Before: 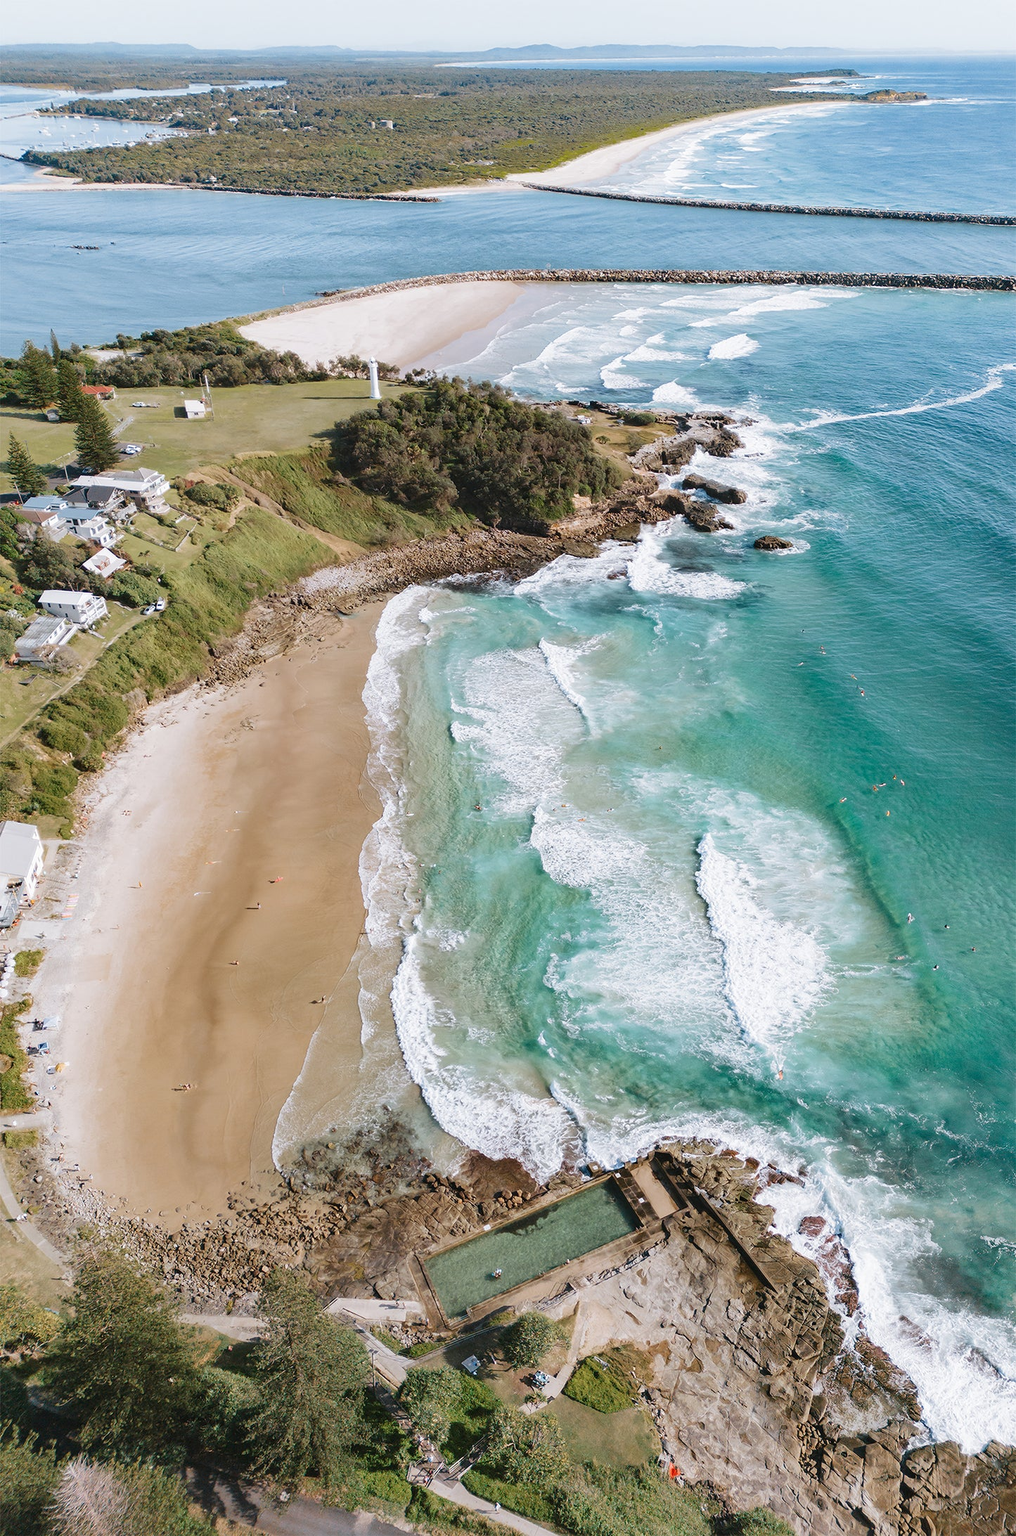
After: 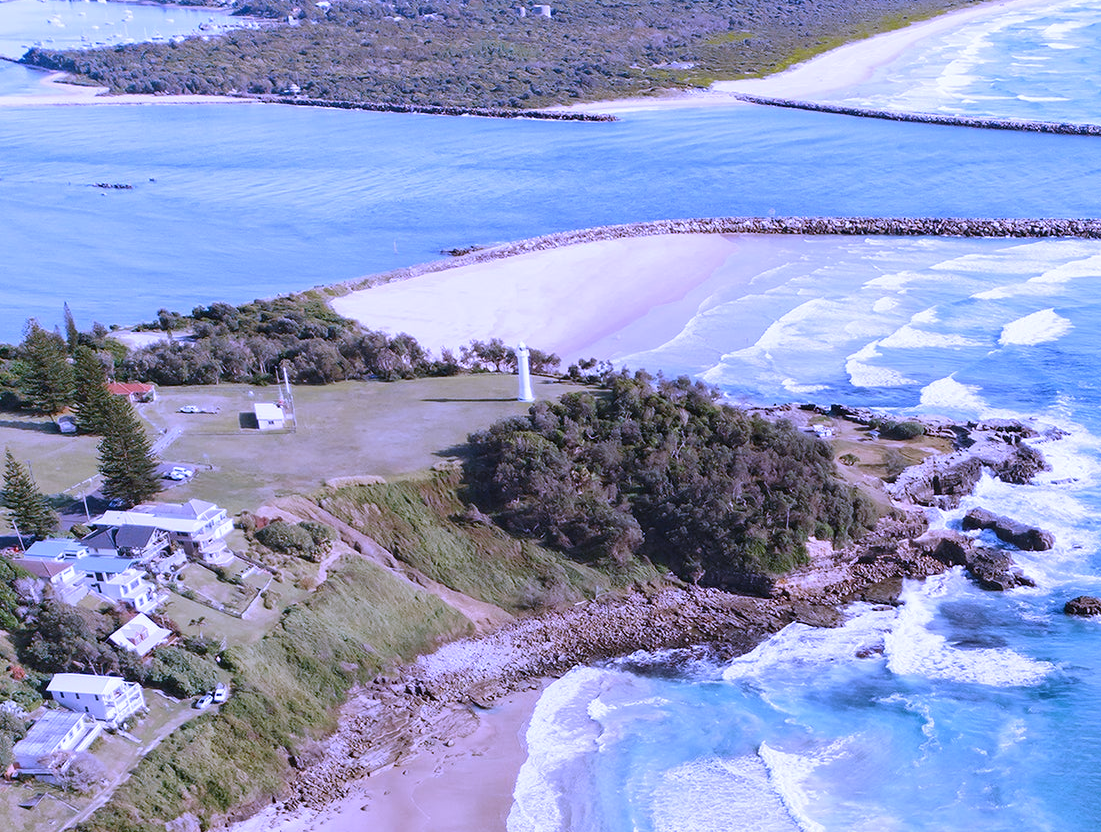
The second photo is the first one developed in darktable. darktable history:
crop: left 0.579%, top 7.627%, right 23.167%, bottom 54.275%
white balance: red 0.98, blue 1.61
